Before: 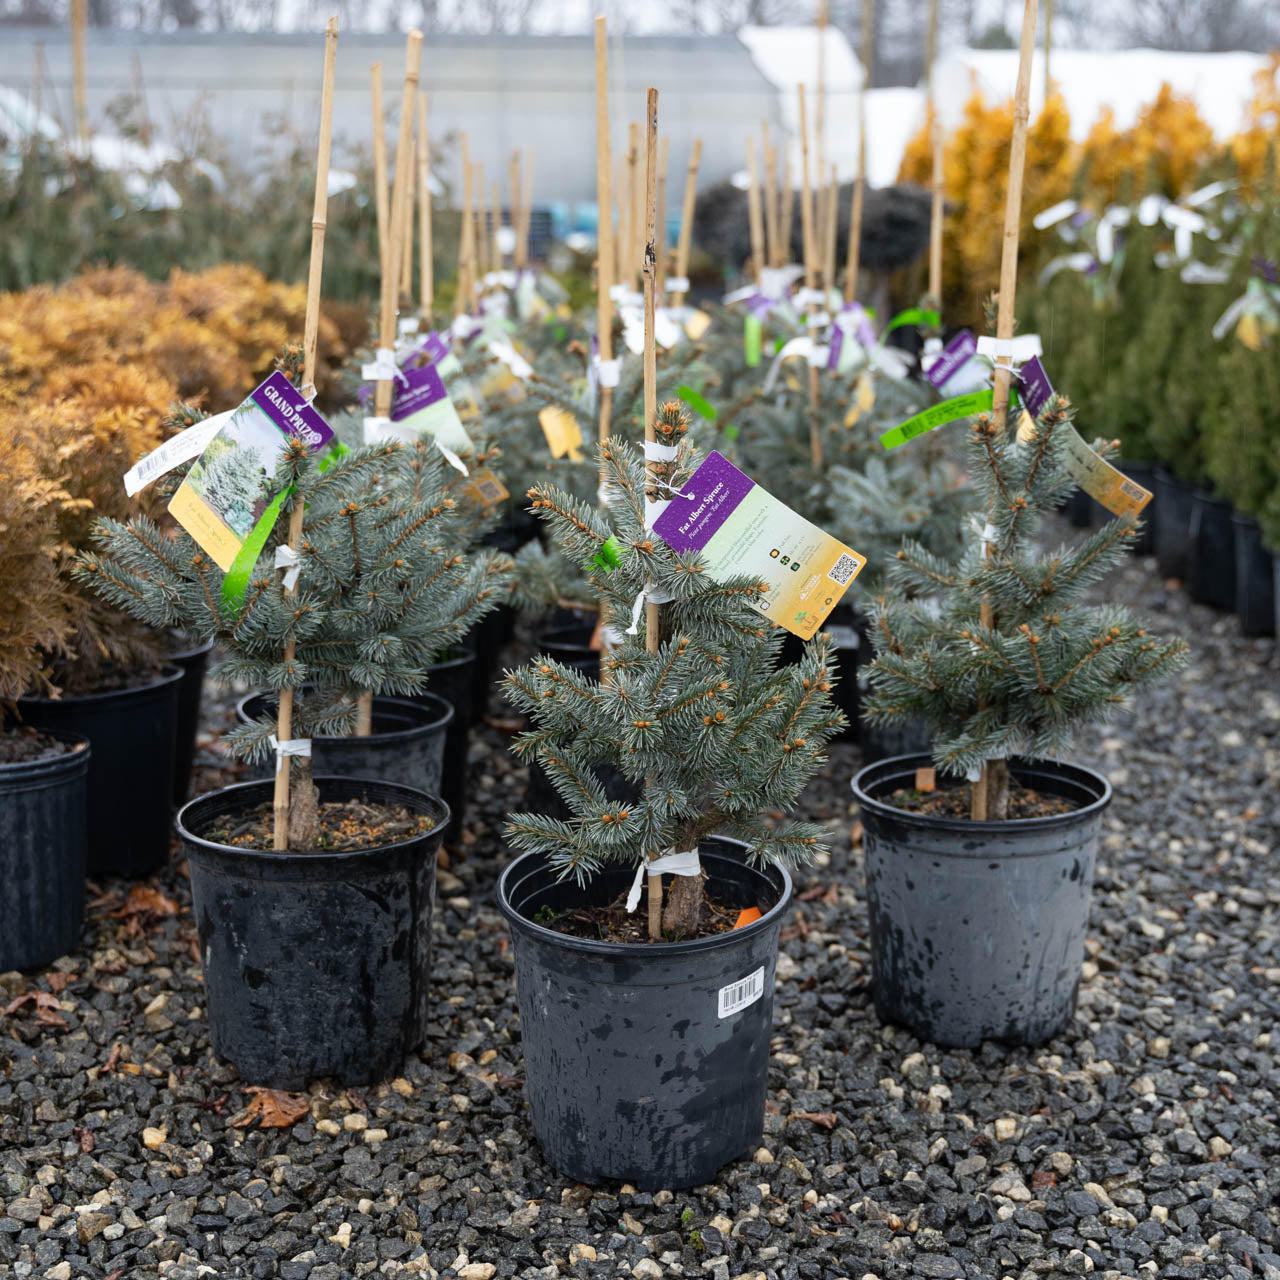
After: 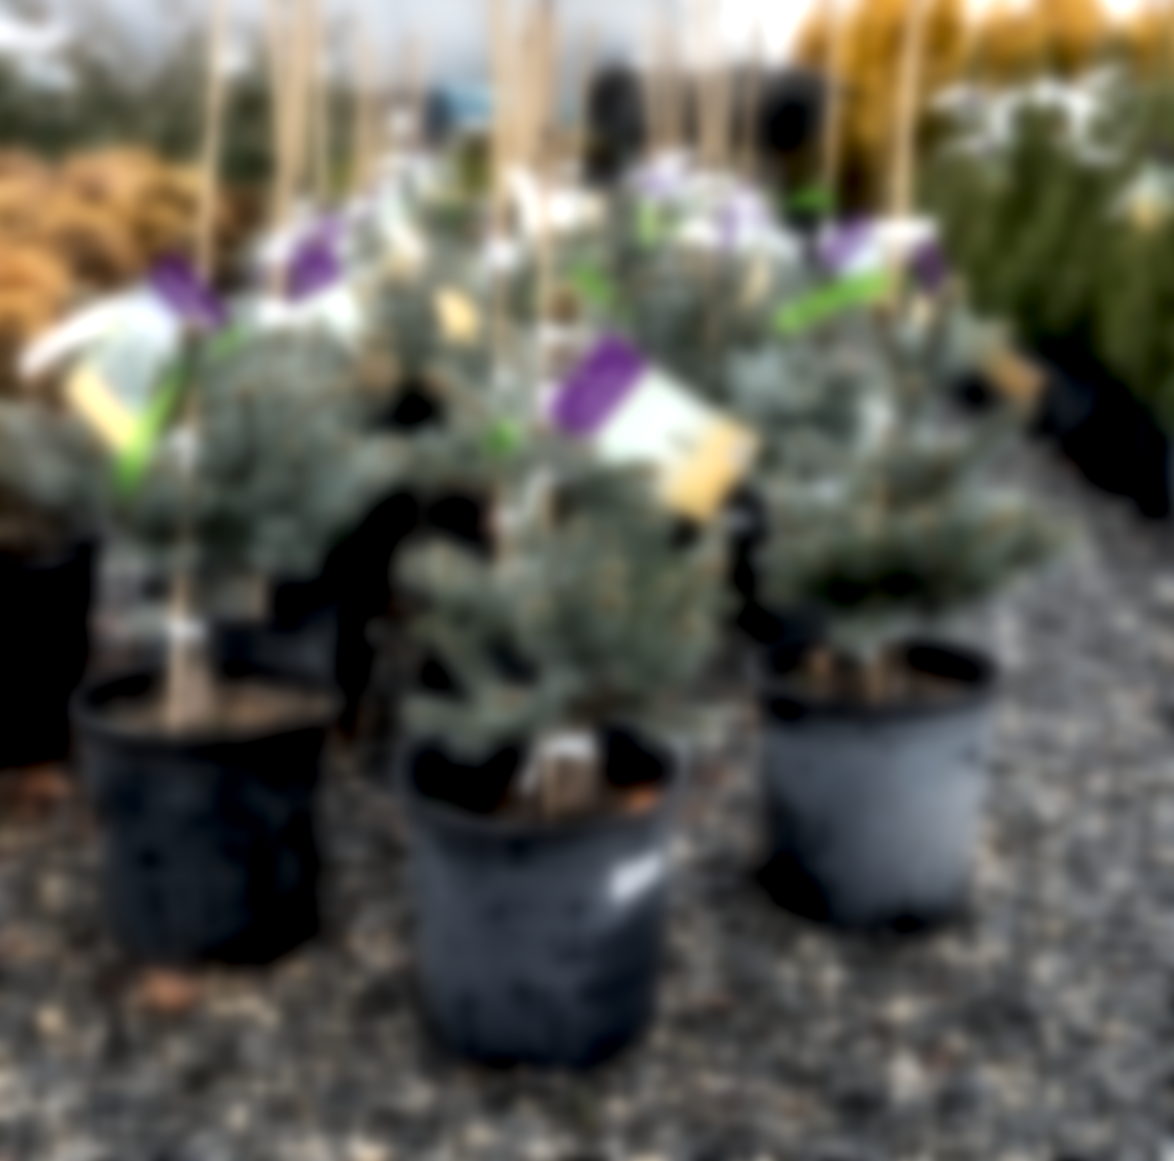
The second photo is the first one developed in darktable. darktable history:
crop and rotate: left 8.262%, top 9.226%
local contrast: highlights 19%, detail 186%
lowpass: on, module defaults
